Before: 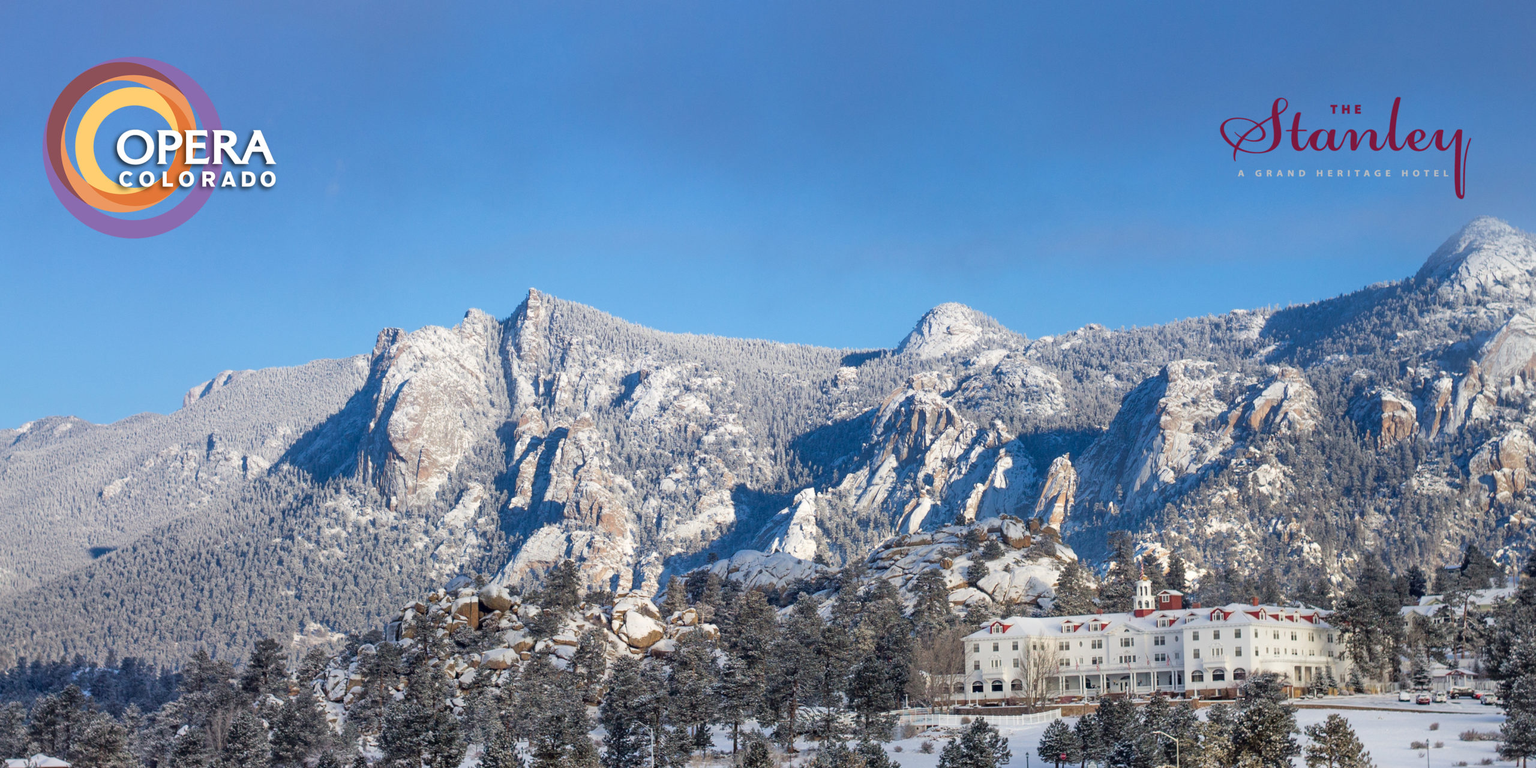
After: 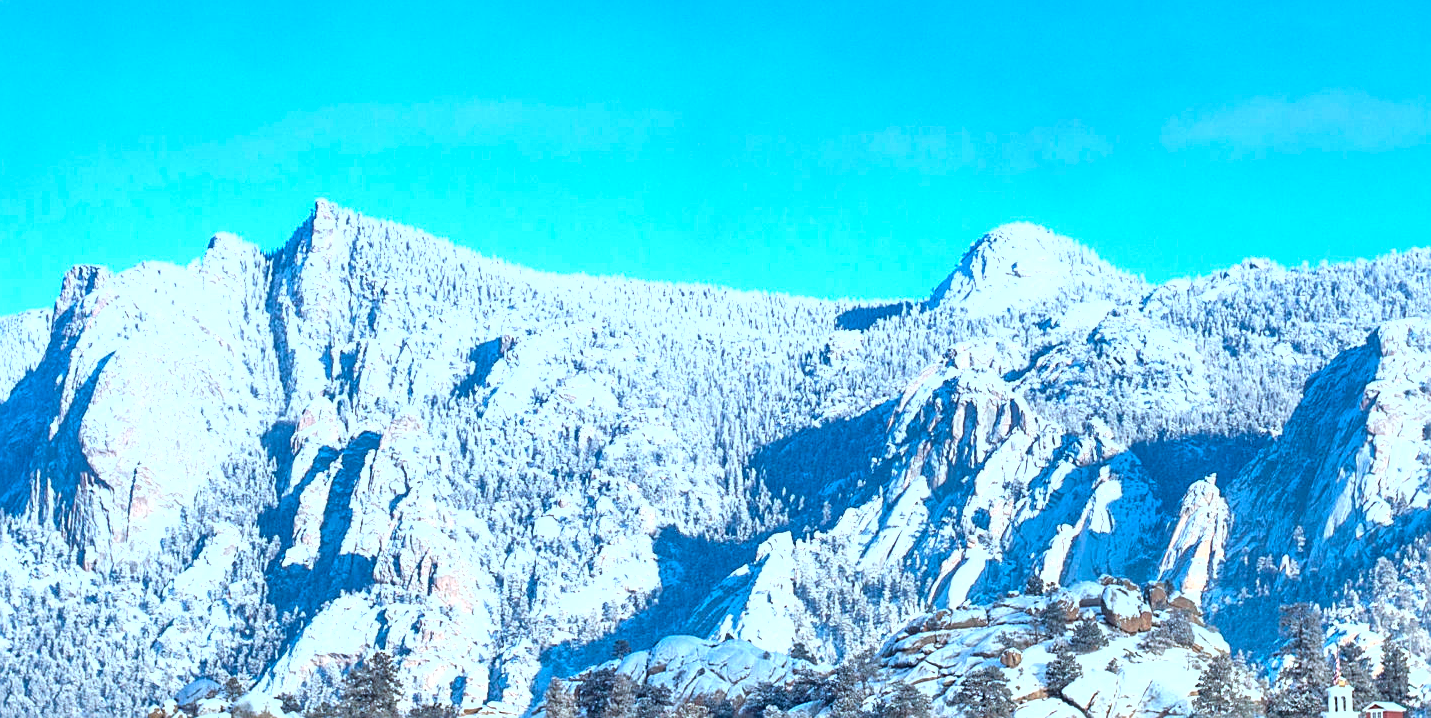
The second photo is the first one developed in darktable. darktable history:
exposure: black level correction -0.002, exposure 1.111 EV, compensate exposure bias true, compensate highlight preservation false
shadows and highlights: shadows 19.99, highlights -19.91, soften with gaussian
color correction: highlights a* -9.85, highlights b* -21.83
crop and rotate: left 22.13%, top 22.017%, right 21.942%, bottom 21.88%
sharpen: on, module defaults
